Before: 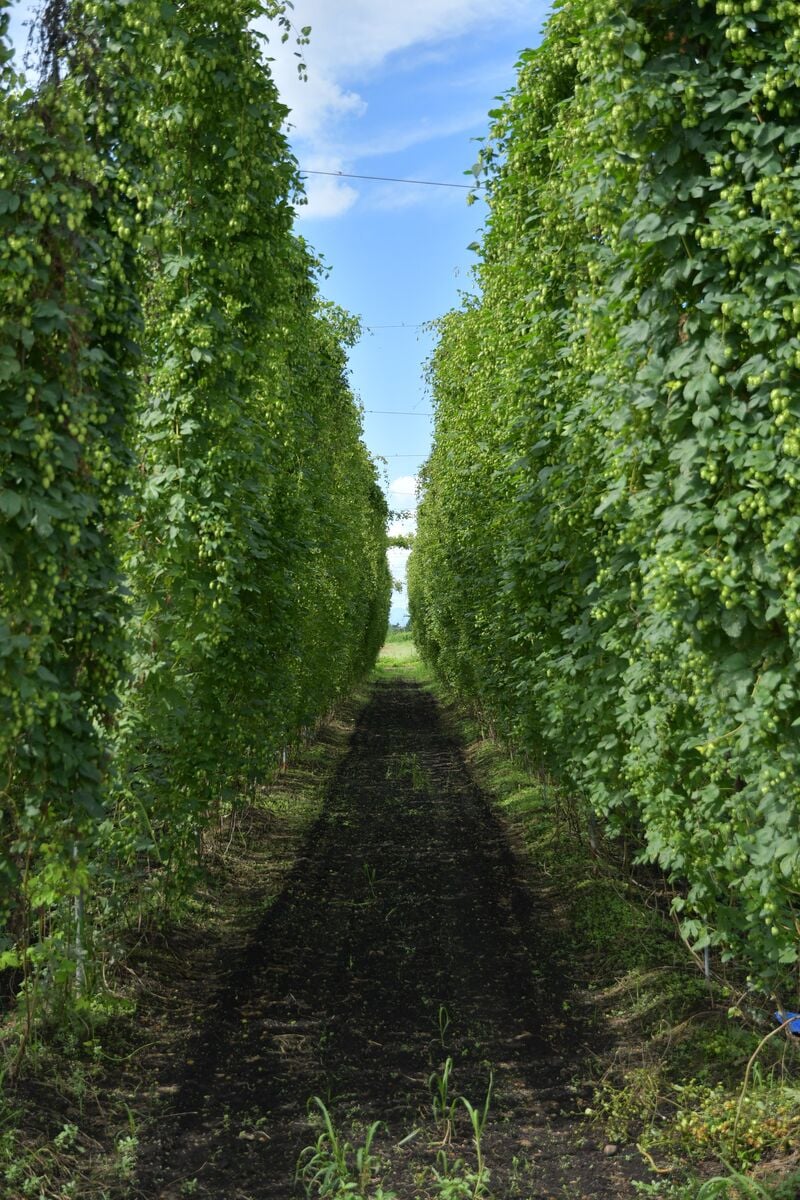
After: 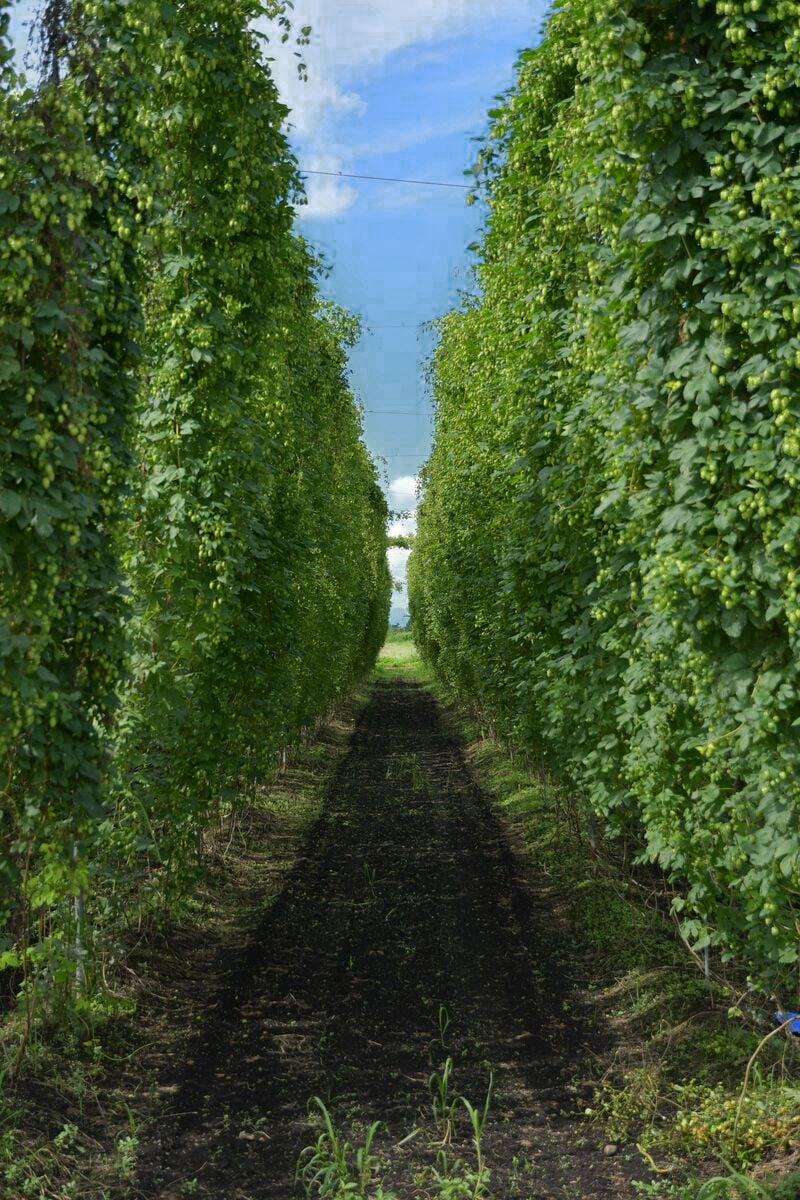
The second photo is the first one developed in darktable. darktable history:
color zones: curves: ch0 [(0.25, 0.5) (0.636, 0.25) (0.75, 0.5)], mix 38.47%
